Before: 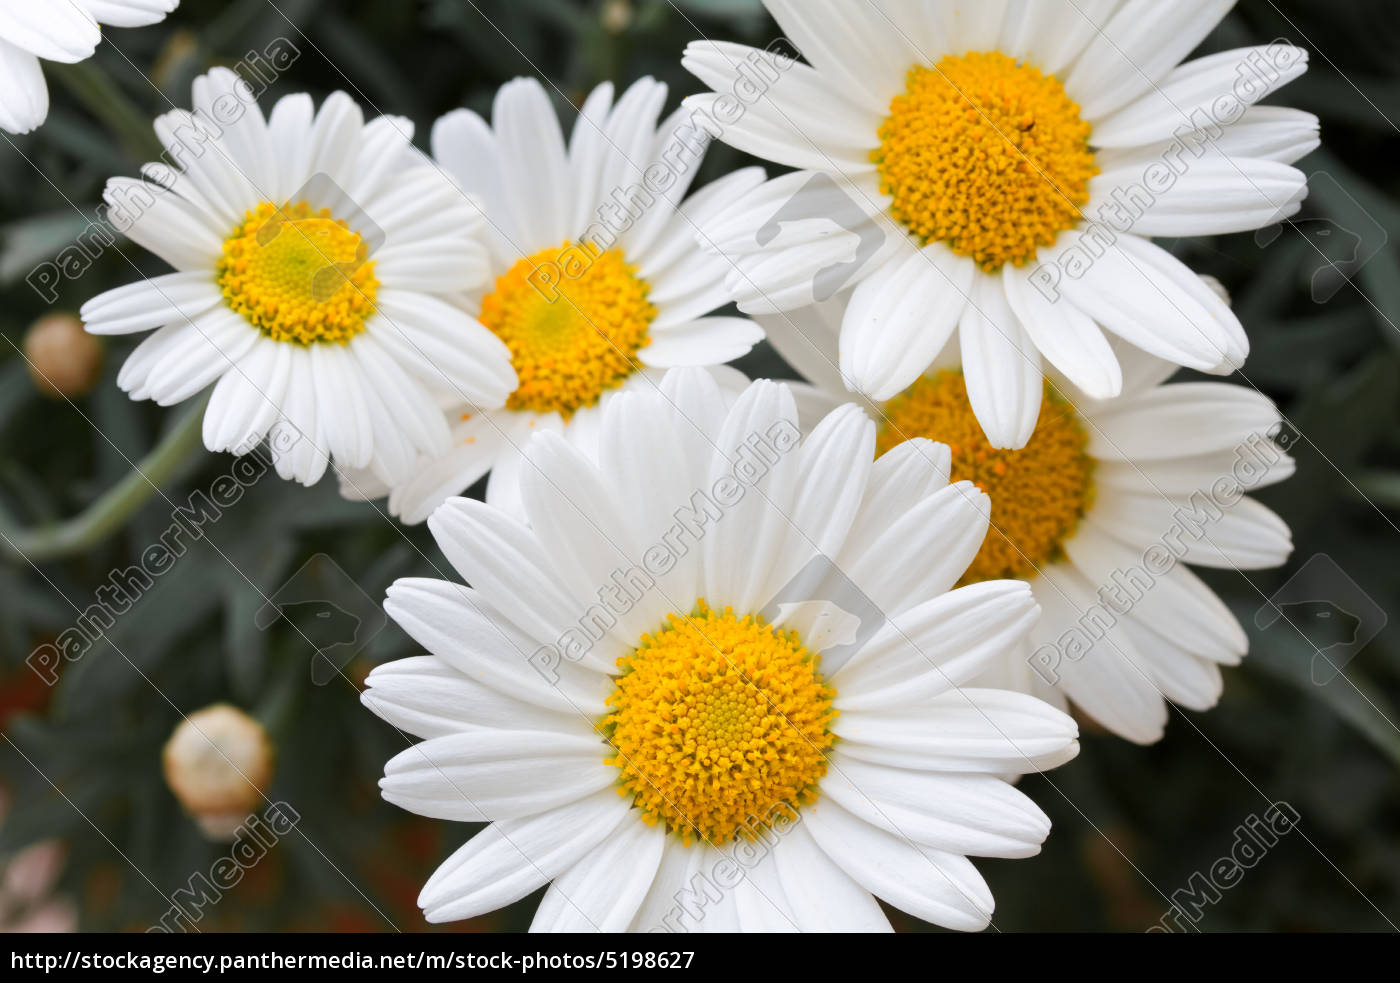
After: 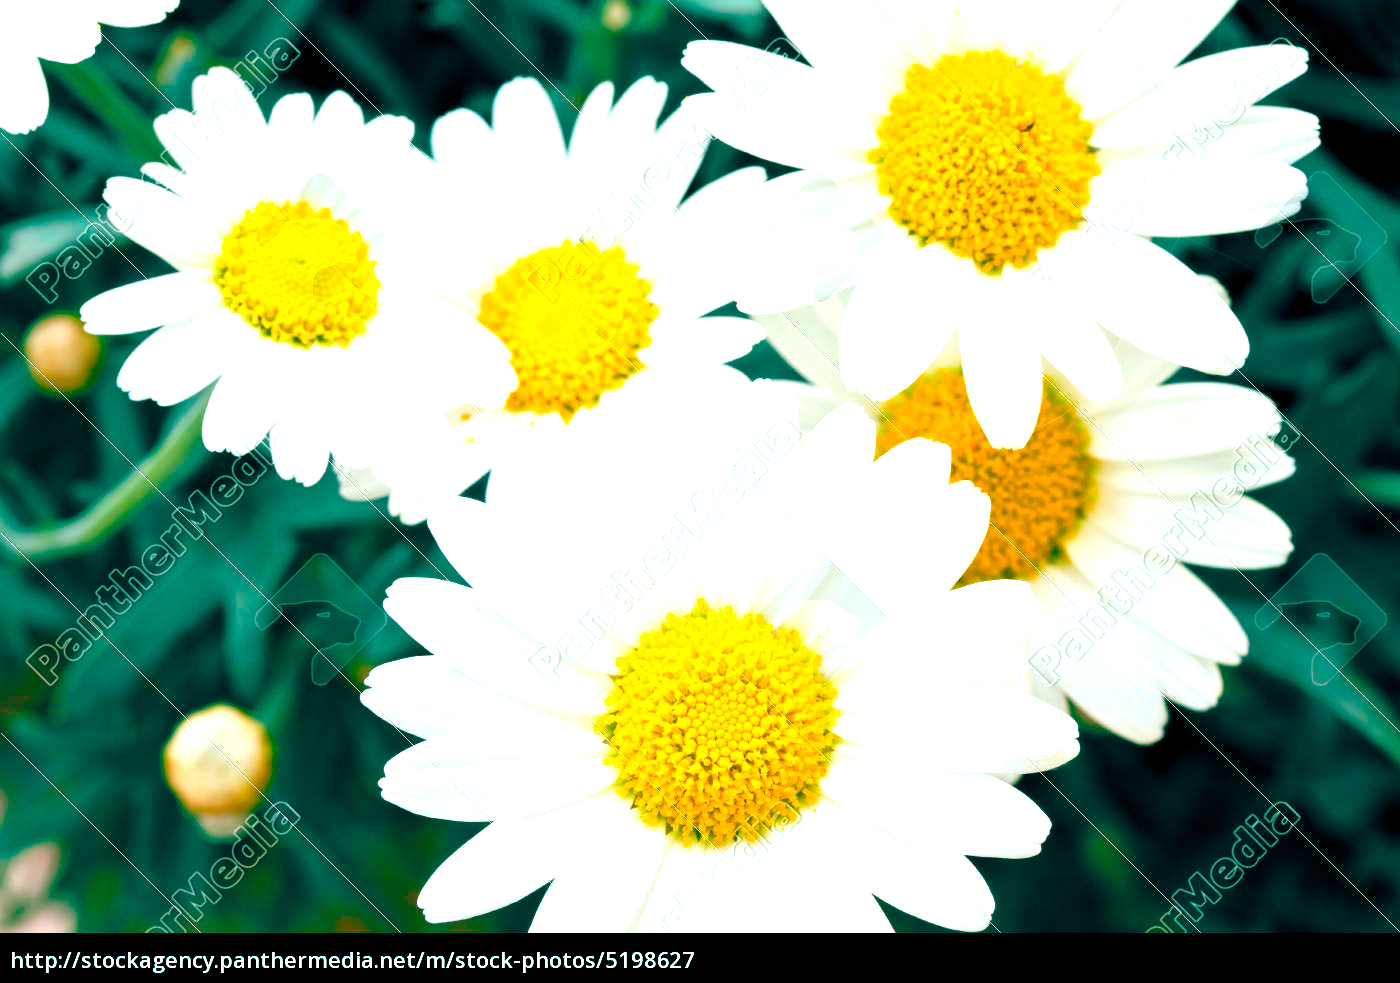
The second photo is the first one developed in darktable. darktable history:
contrast brightness saturation: contrast 0.072, brightness 0.077, saturation 0.181
color balance rgb: global offset › luminance -0.544%, global offset › chroma 0.903%, global offset › hue 173.18°, linear chroma grading › global chroma 8.709%, perceptual saturation grading › global saturation 35.089%, perceptual saturation grading › highlights -29.794%, perceptual saturation grading › shadows 35.458%, perceptual brilliance grading › global brilliance 12.014%
exposure: black level correction 0, exposure 0.696 EV, compensate exposure bias true, compensate highlight preservation false
